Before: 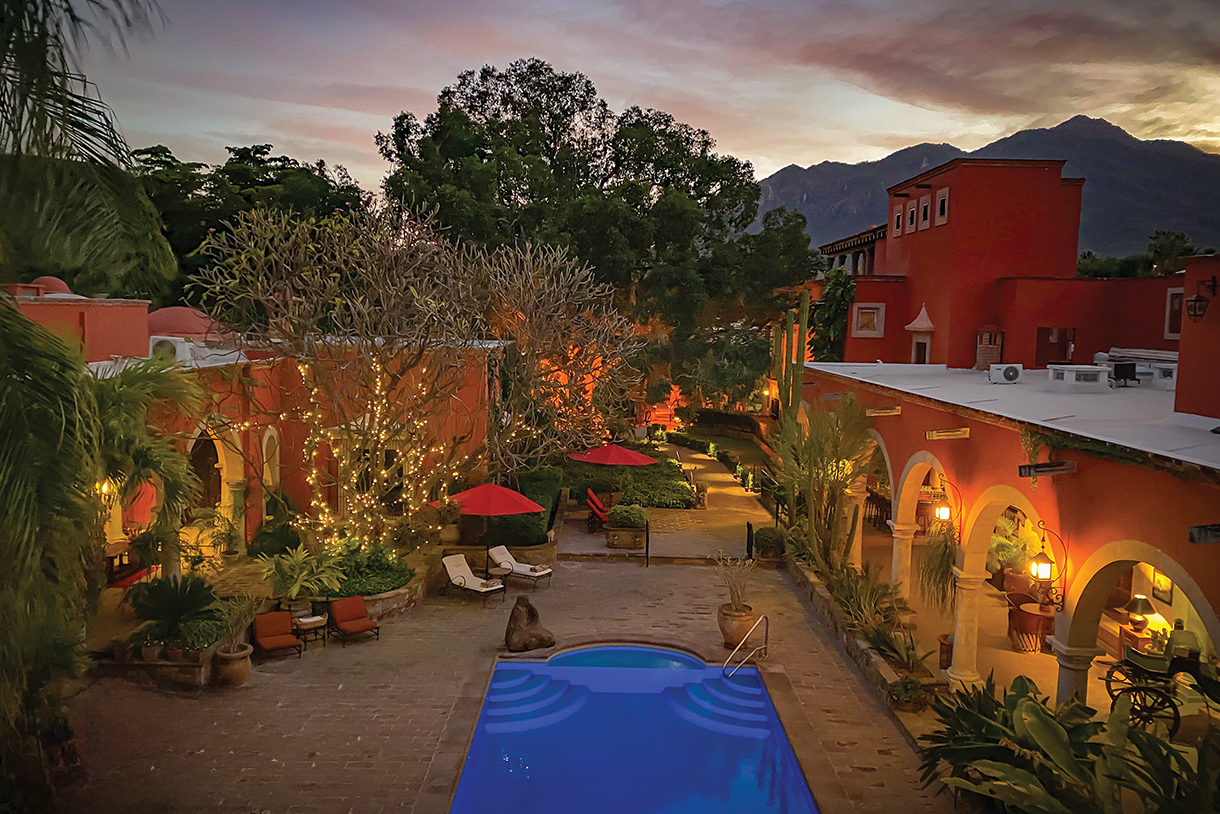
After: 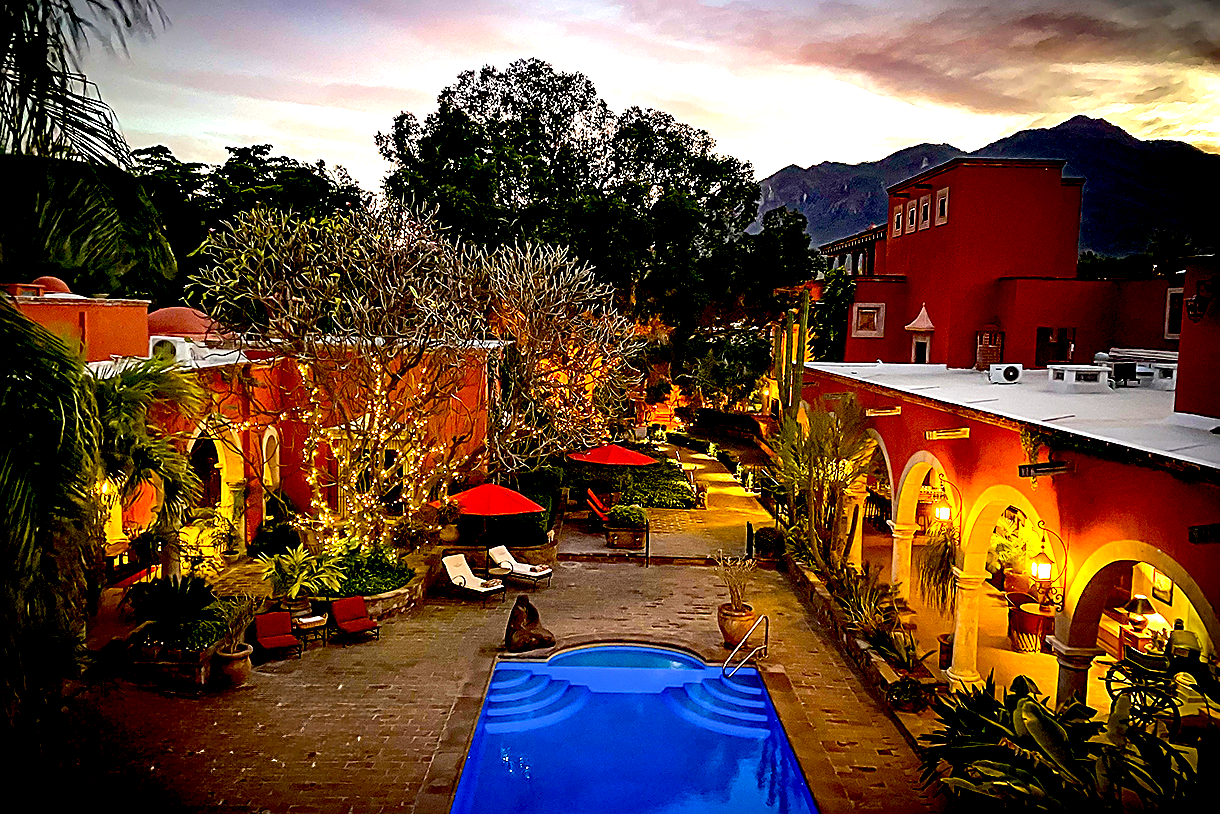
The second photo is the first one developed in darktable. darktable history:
vignetting: fall-off start 97.23%, saturation -0.024, center (-0.033, -0.042), width/height ratio 1.179, unbound false
exposure: black level correction 0.035, exposure 0.9 EV, compensate highlight preservation false
color correction: highlights a* -2.68, highlights b* 2.57
tone equalizer: -8 EV -0.75 EV, -7 EV -0.7 EV, -6 EV -0.6 EV, -5 EV -0.4 EV, -3 EV 0.4 EV, -2 EV 0.6 EV, -1 EV 0.7 EV, +0 EV 0.75 EV, edges refinement/feathering 500, mask exposure compensation -1.57 EV, preserve details no
sharpen: on, module defaults
